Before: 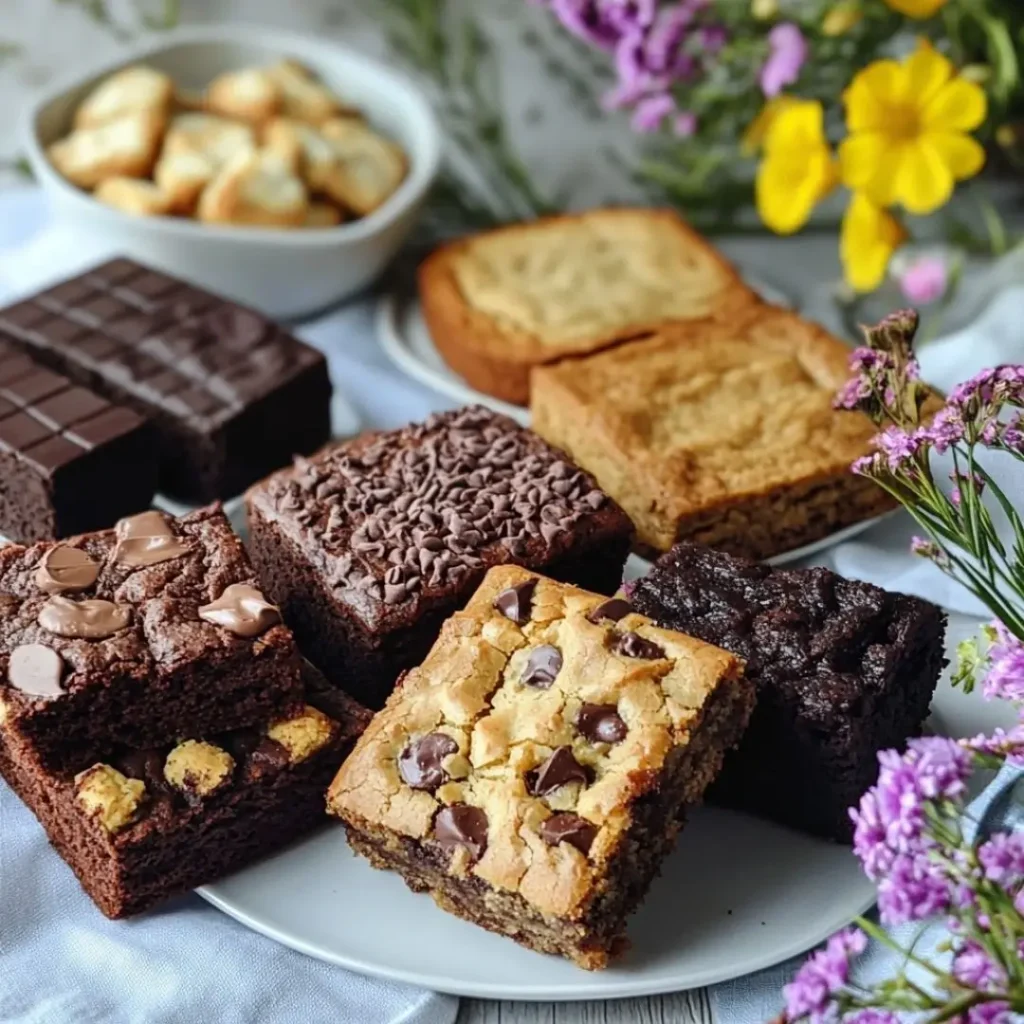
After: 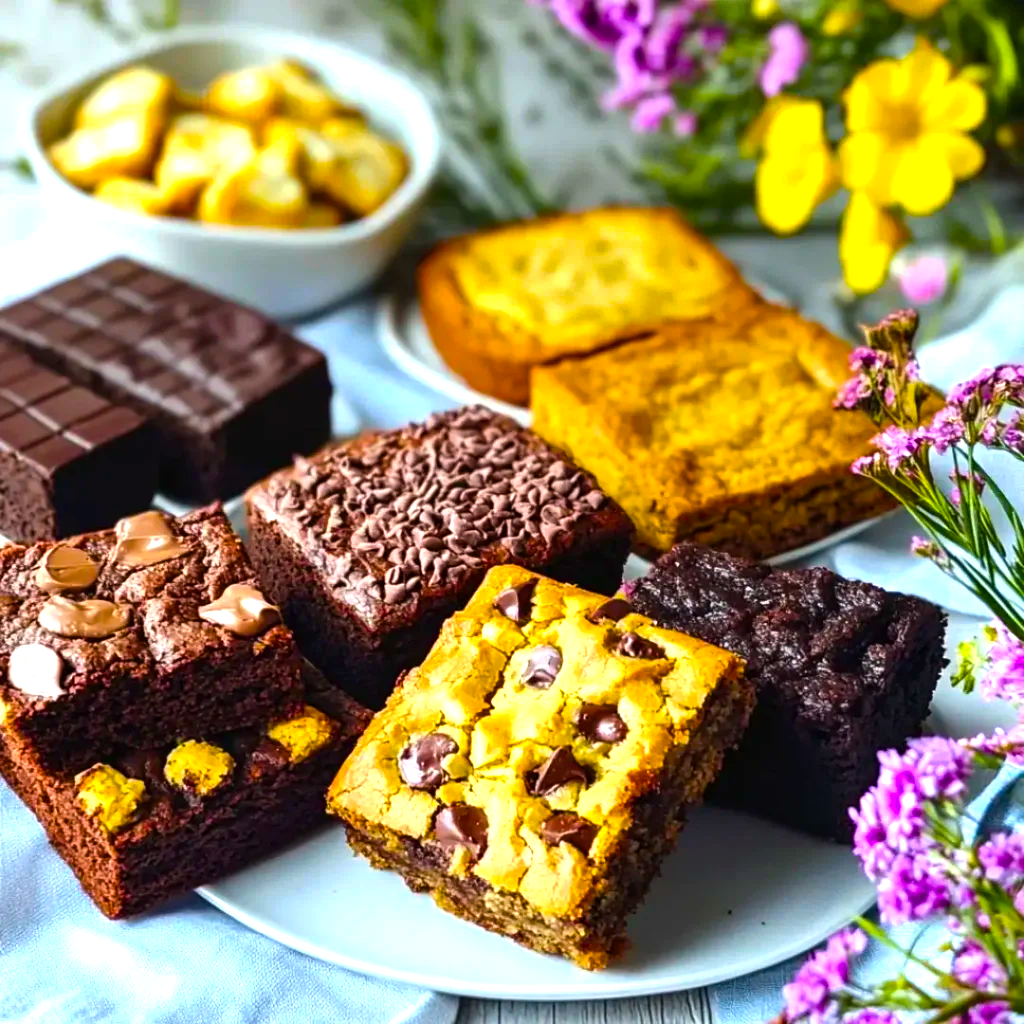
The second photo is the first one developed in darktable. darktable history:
color balance rgb: perceptual saturation grading › global saturation 39.592%, perceptual brilliance grading › global brilliance 11.671%, perceptual brilliance grading › highlights 15.034%, global vibrance 45.826%
